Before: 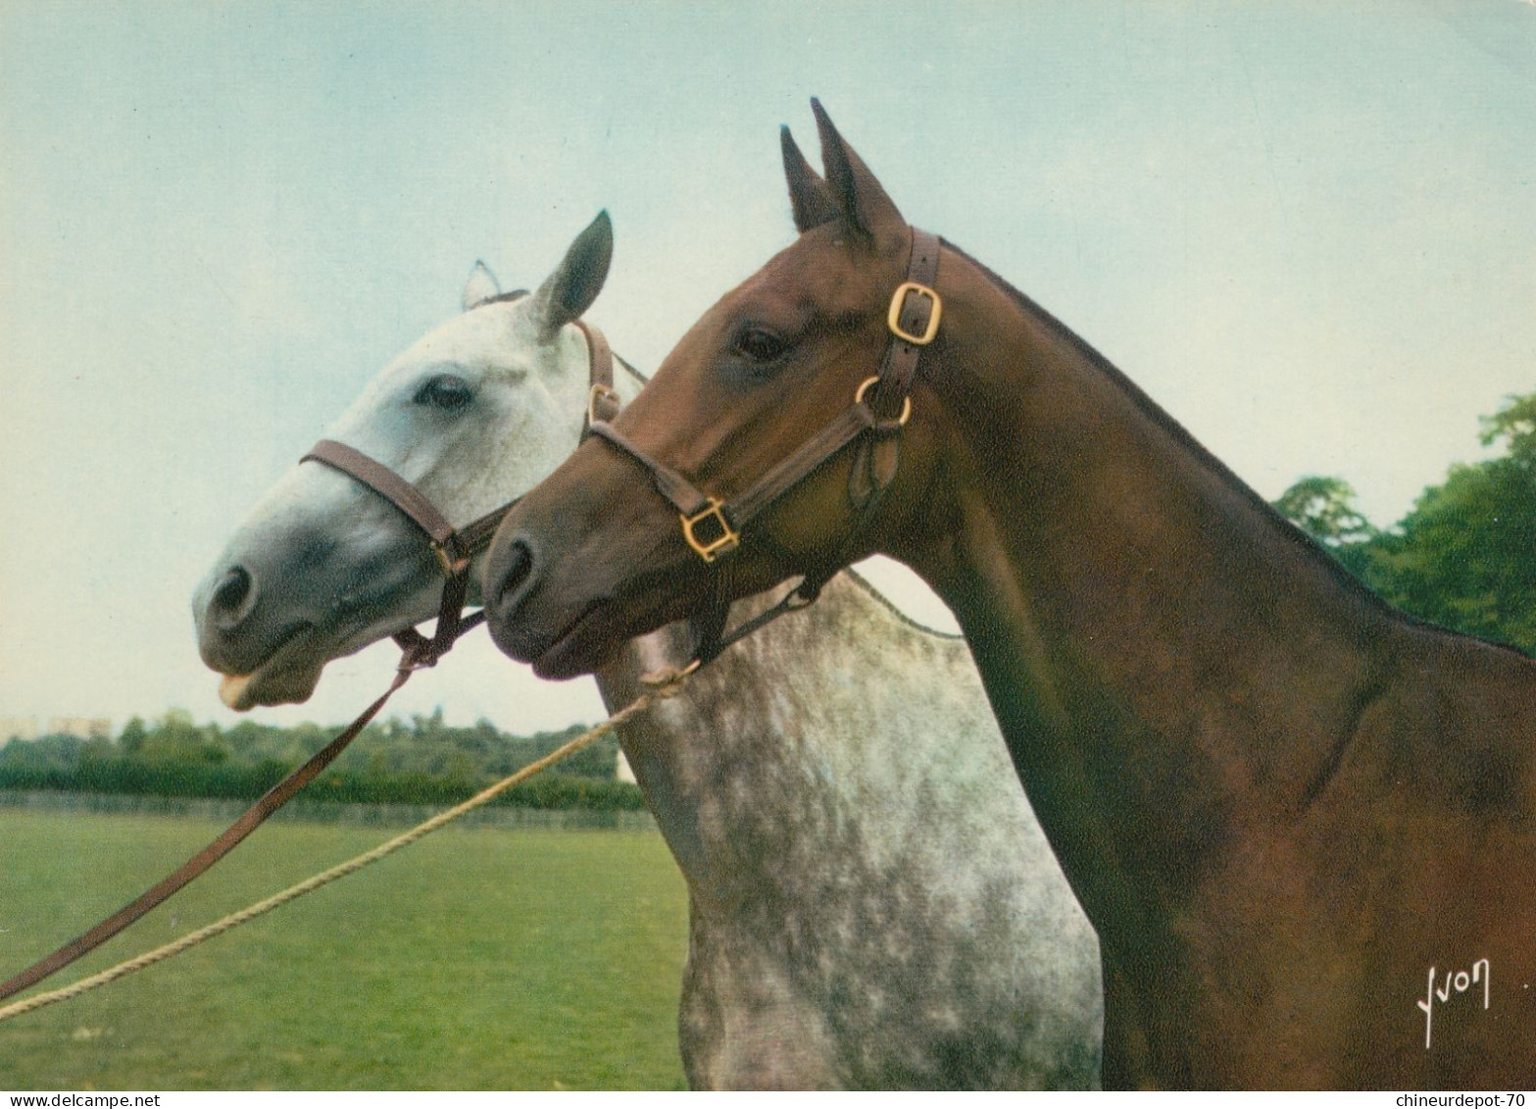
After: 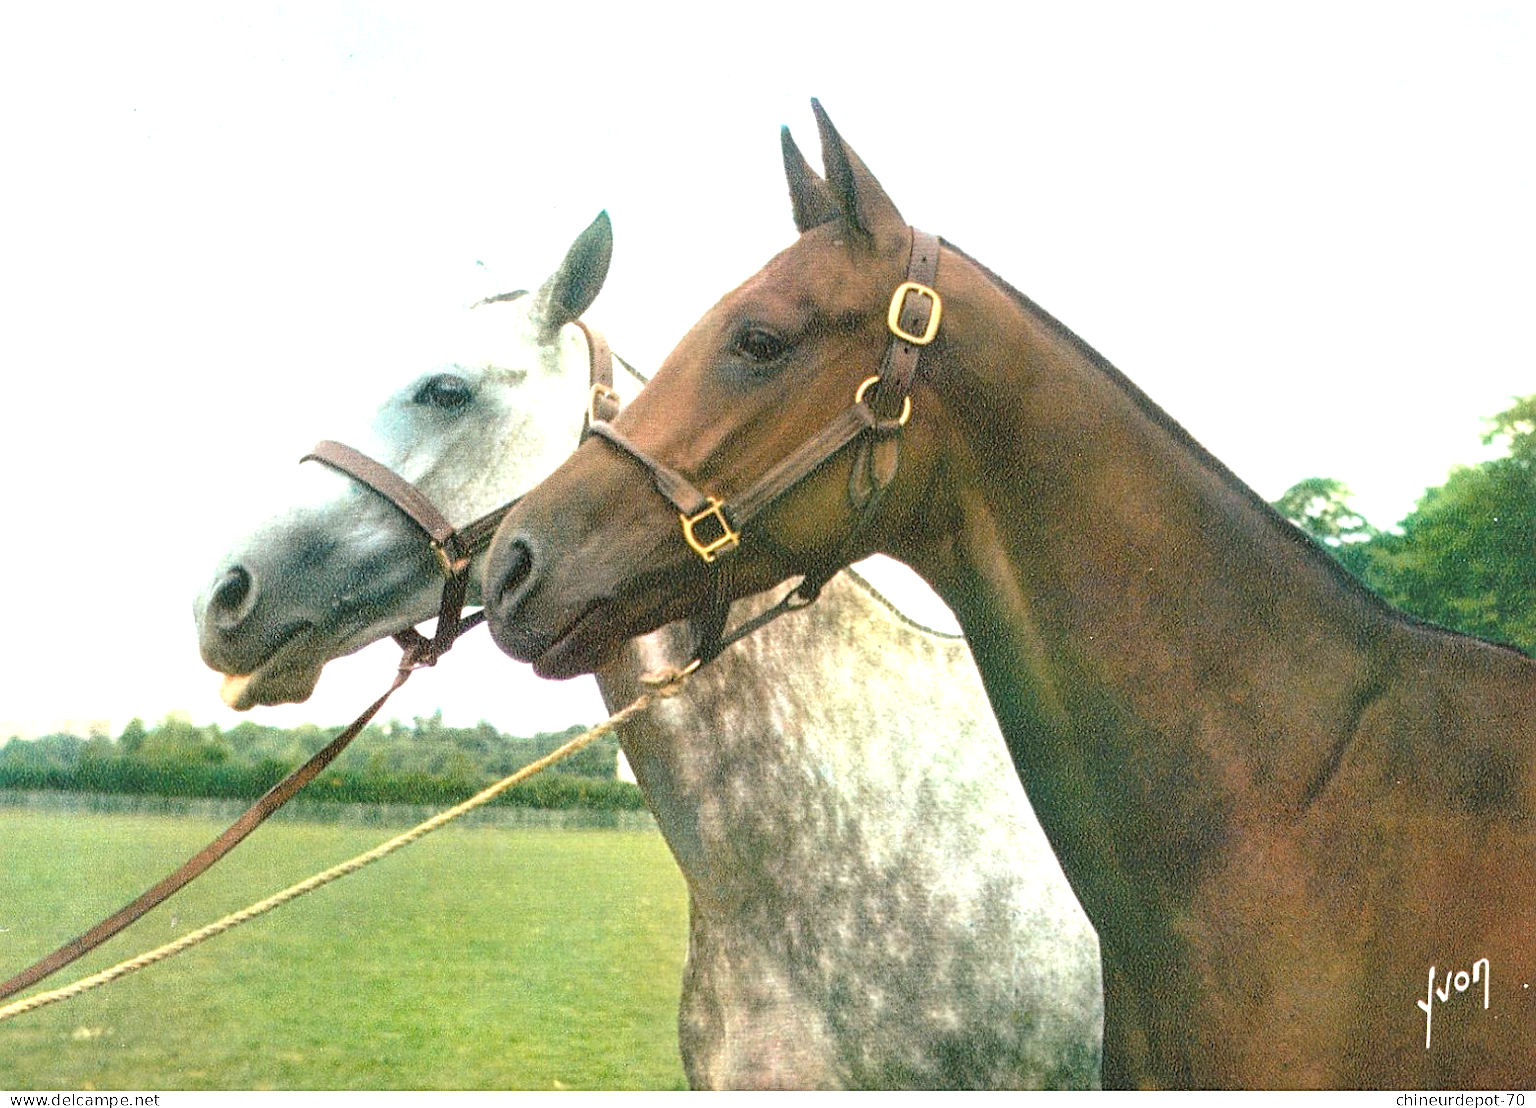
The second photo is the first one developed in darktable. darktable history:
sharpen: amount 0.497
exposure: black level correction 0, exposure 1.199 EV, compensate highlight preservation false
